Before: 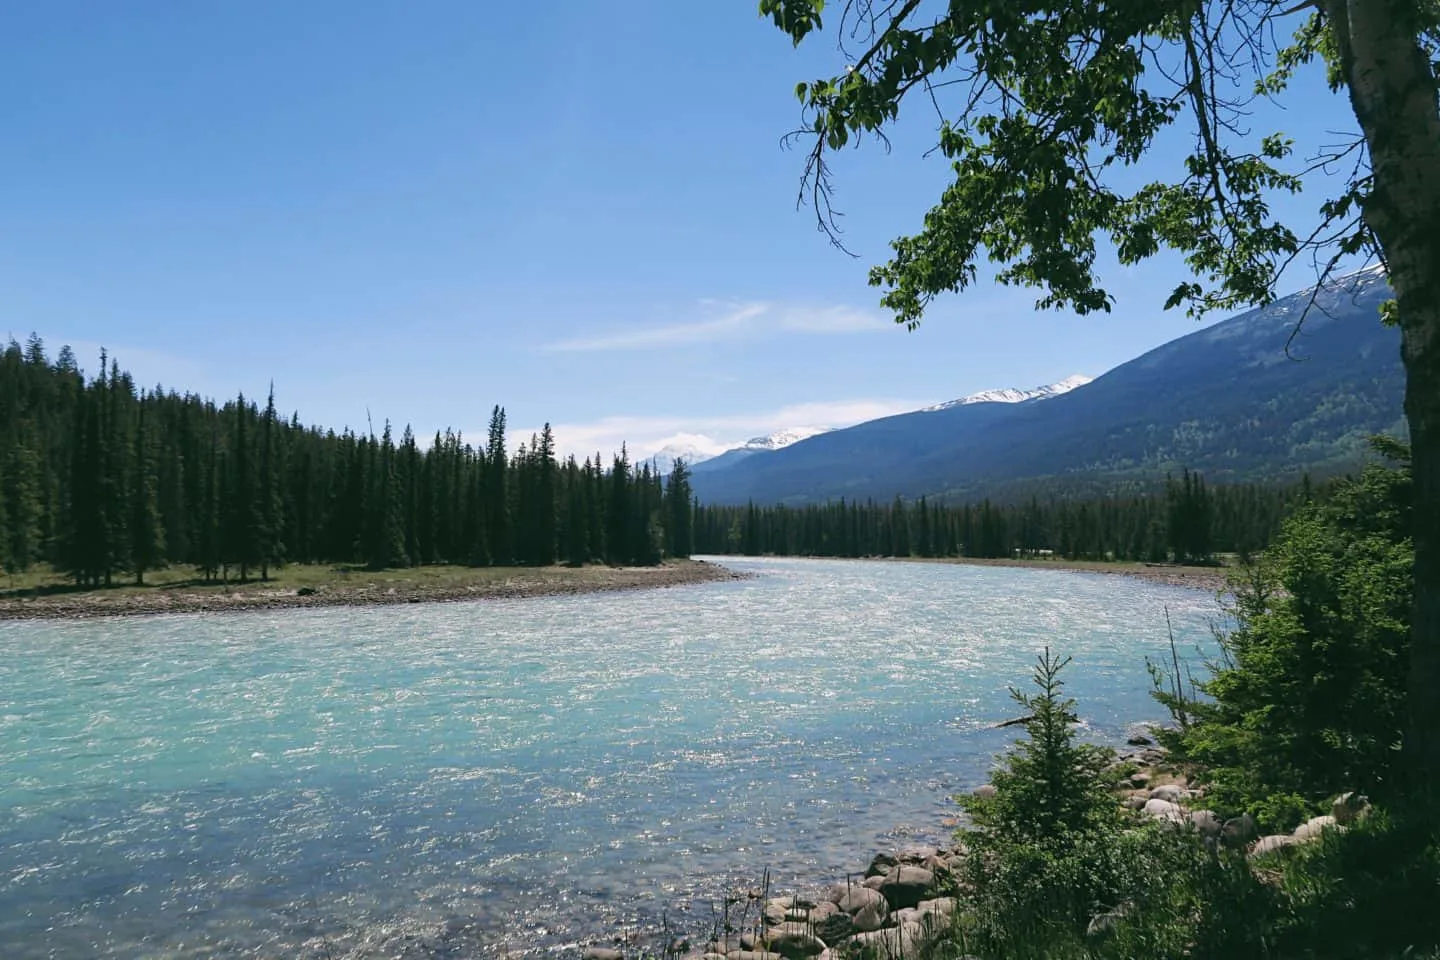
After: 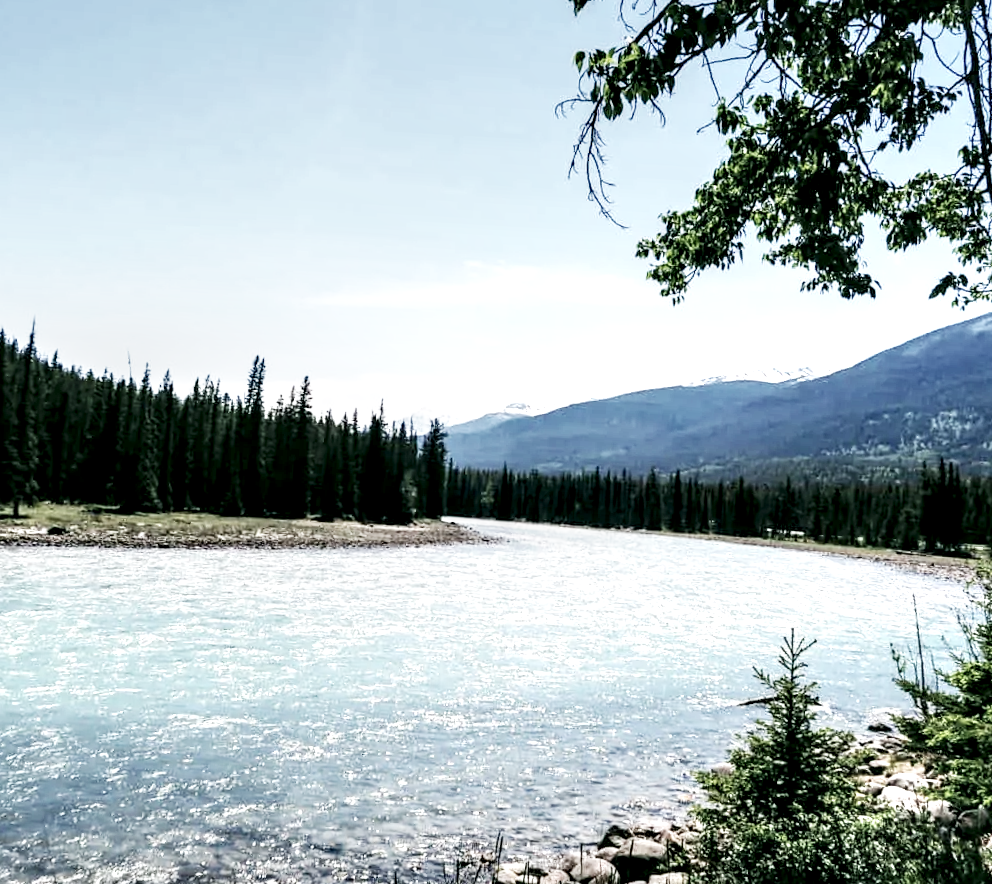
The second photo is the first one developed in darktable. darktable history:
crop and rotate: angle -3.28°, left 14.22%, top 0.043%, right 11.061%, bottom 0.091%
local contrast: highlights 80%, shadows 58%, detail 174%, midtone range 0.606
base curve: curves: ch0 [(0, 0) (0.007, 0.004) (0.027, 0.03) (0.046, 0.07) (0.207, 0.54) (0.442, 0.872) (0.673, 0.972) (1, 1)], preserve colors none
contrast brightness saturation: contrast -0.043, saturation -0.398
